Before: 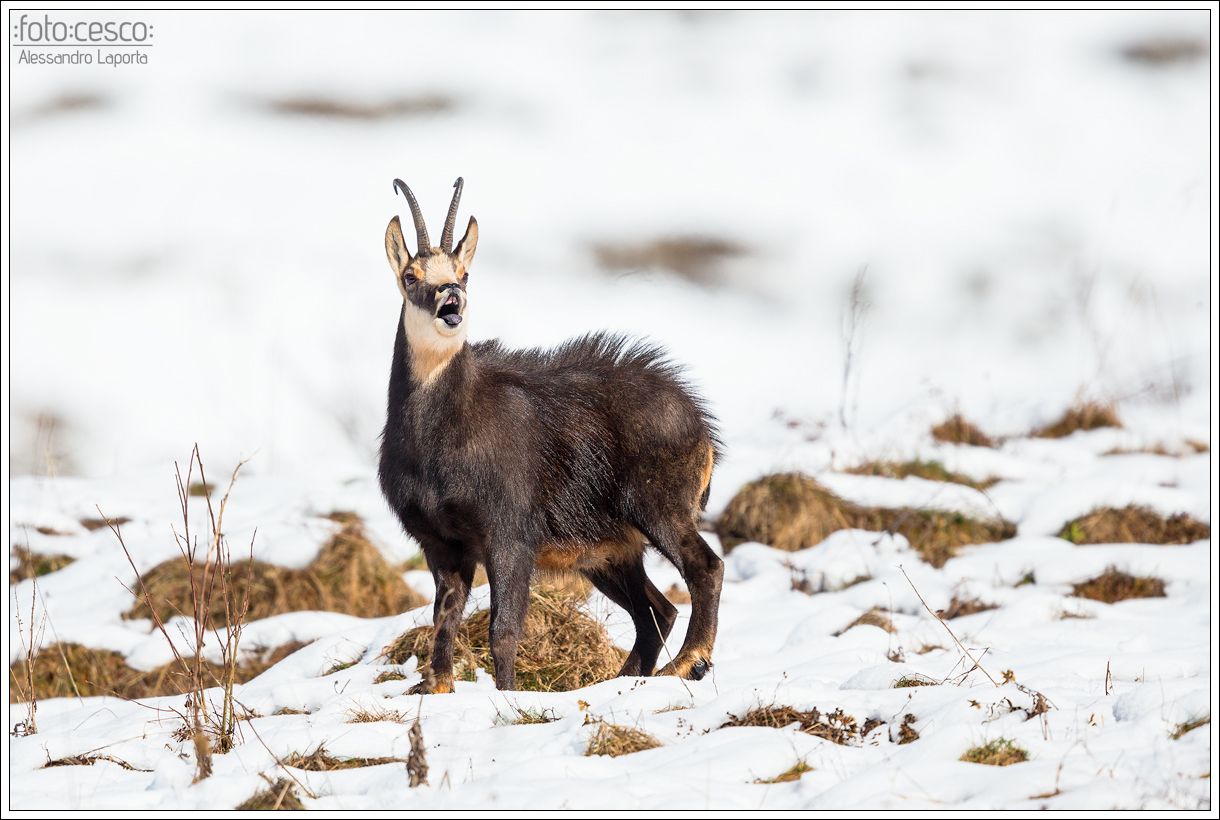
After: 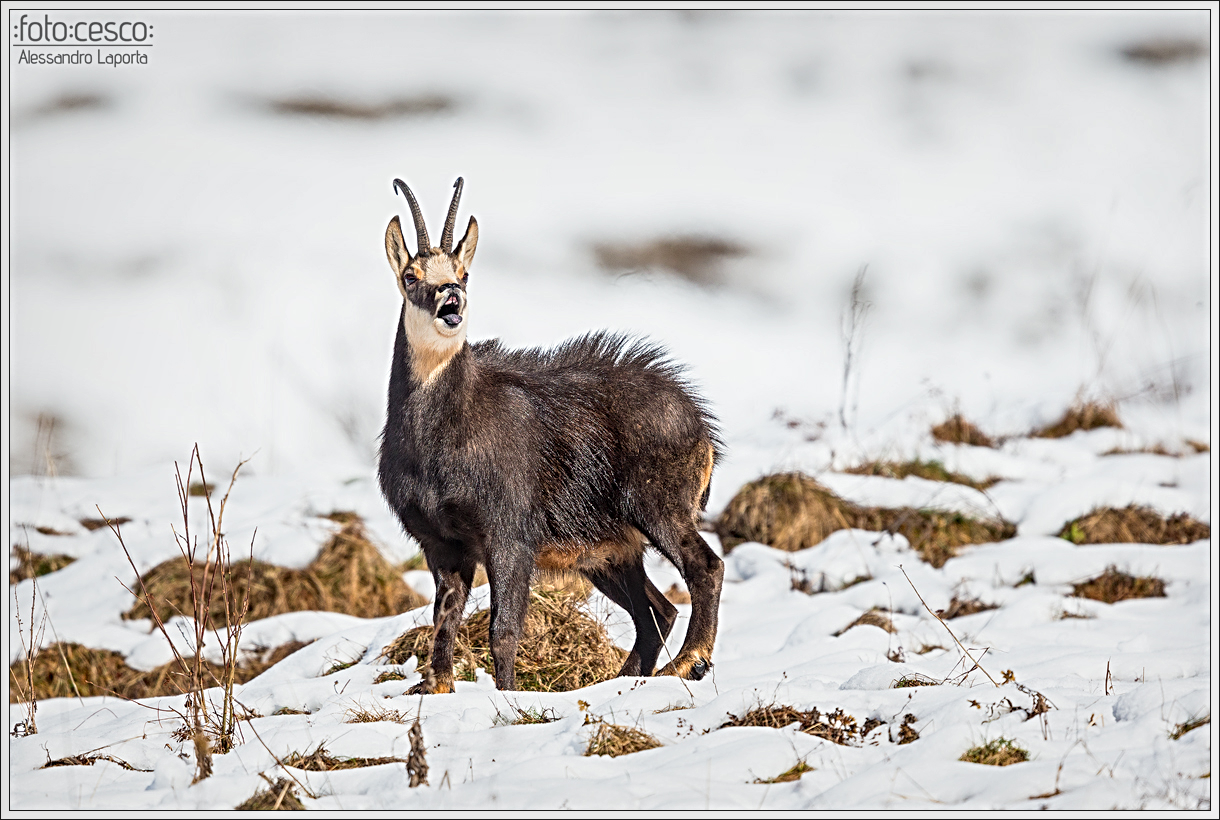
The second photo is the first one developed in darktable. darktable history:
local contrast: on, module defaults
sharpen: radius 3.949
